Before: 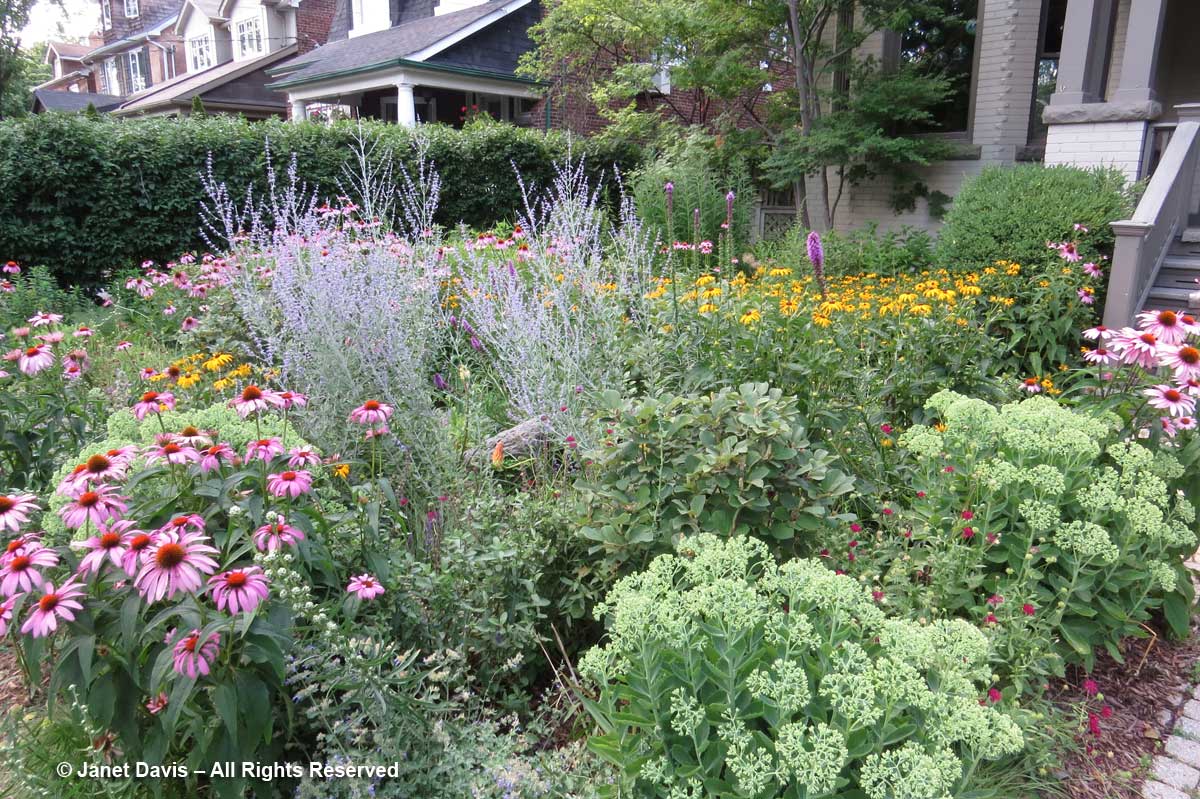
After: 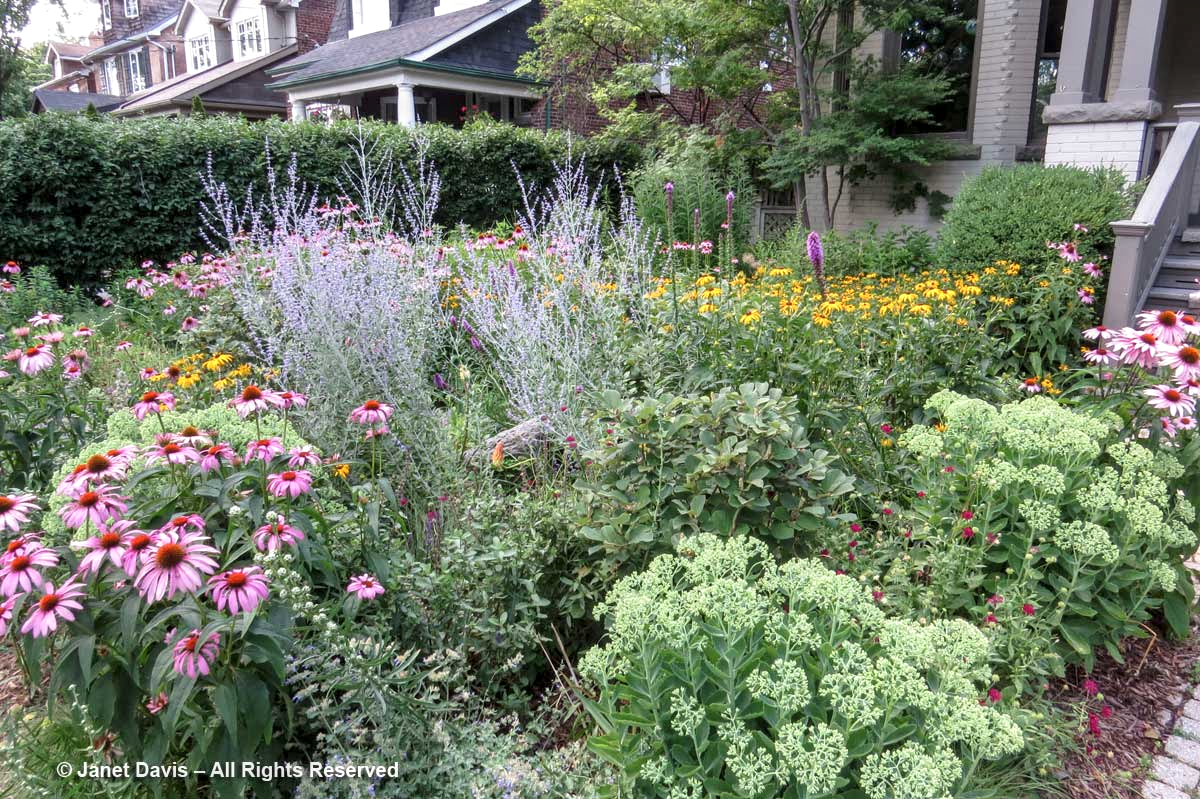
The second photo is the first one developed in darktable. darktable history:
local contrast: detail 130%
shadows and highlights: low approximation 0.01, soften with gaussian
